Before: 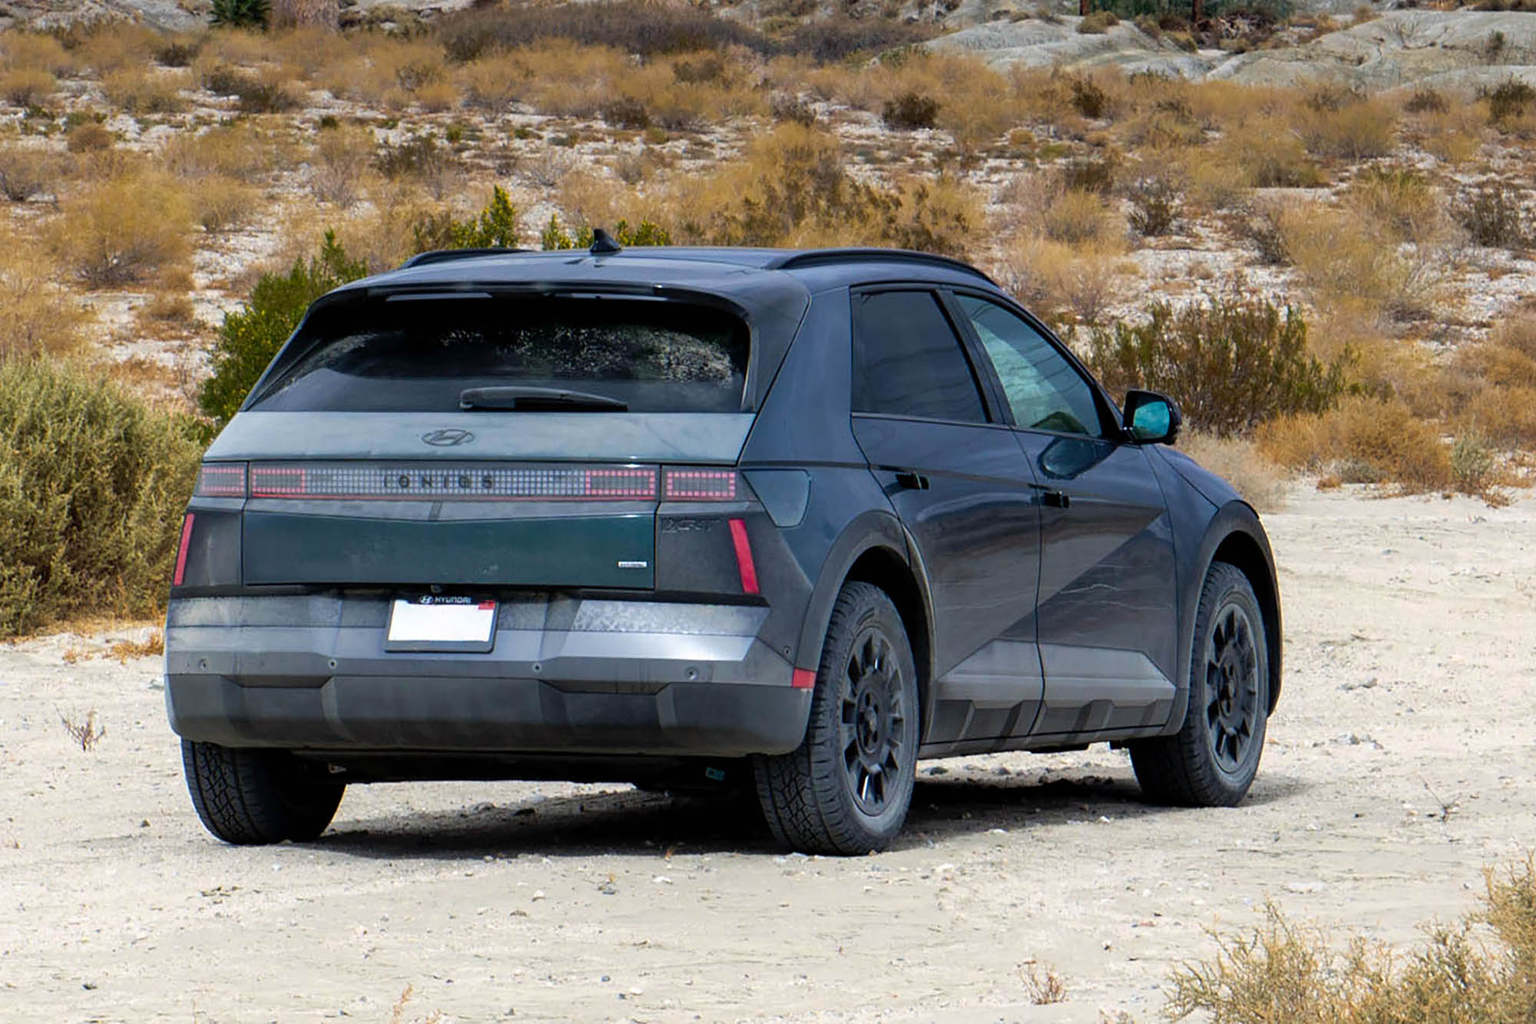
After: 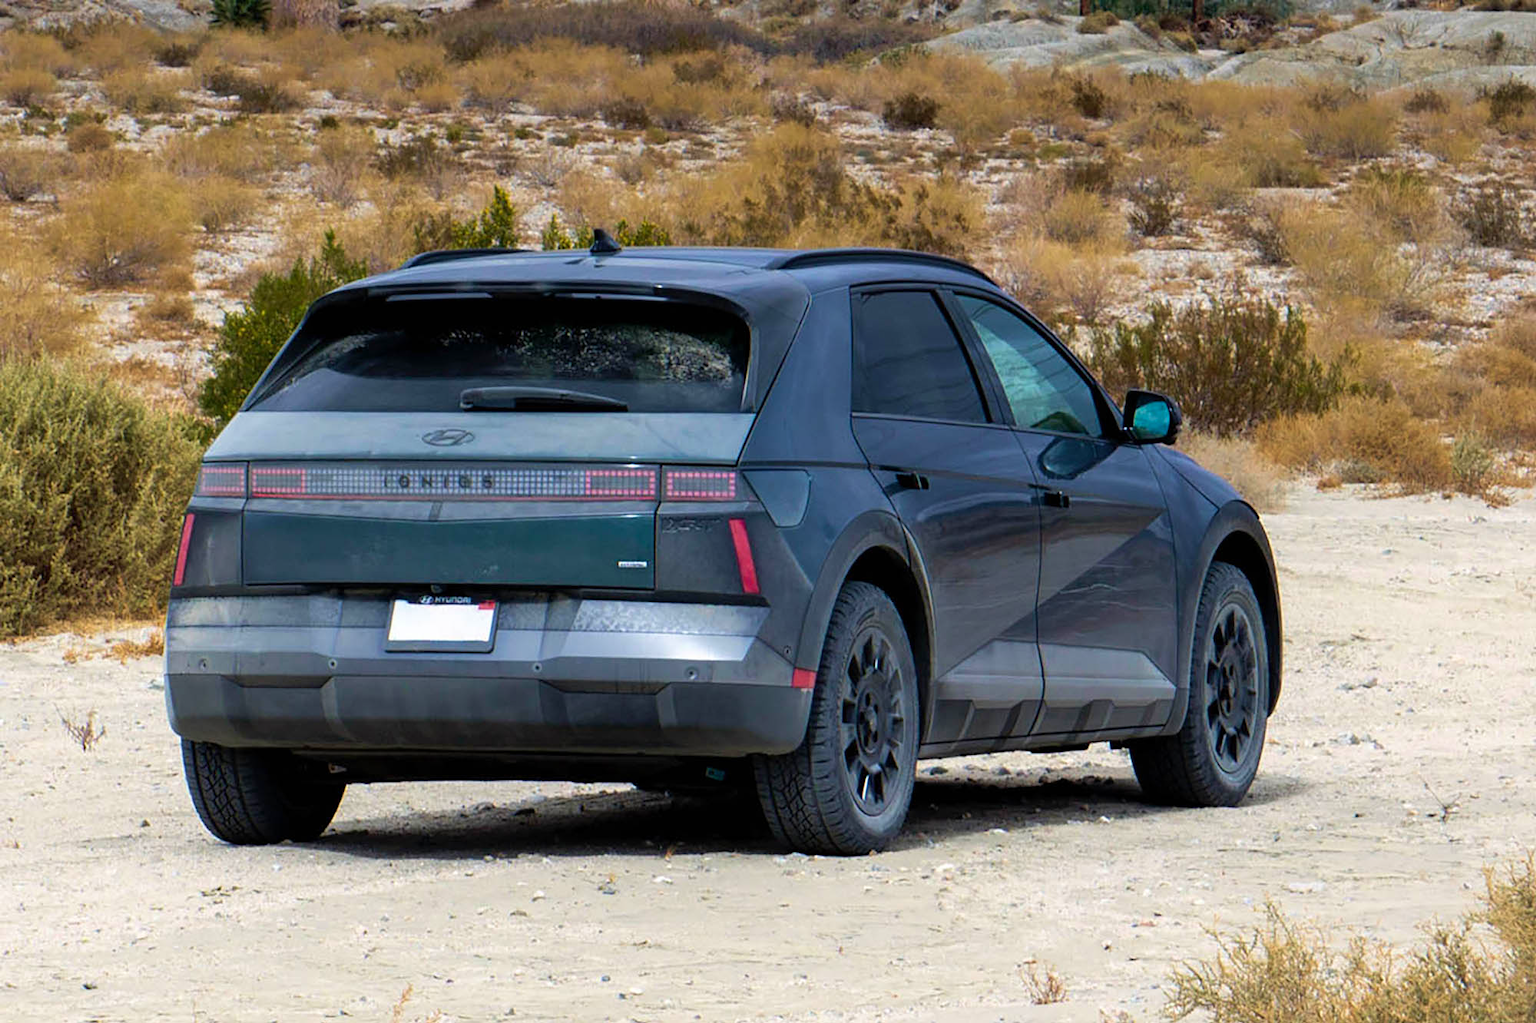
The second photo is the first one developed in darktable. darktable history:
white balance: emerald 1
velvia: on, module defaults
